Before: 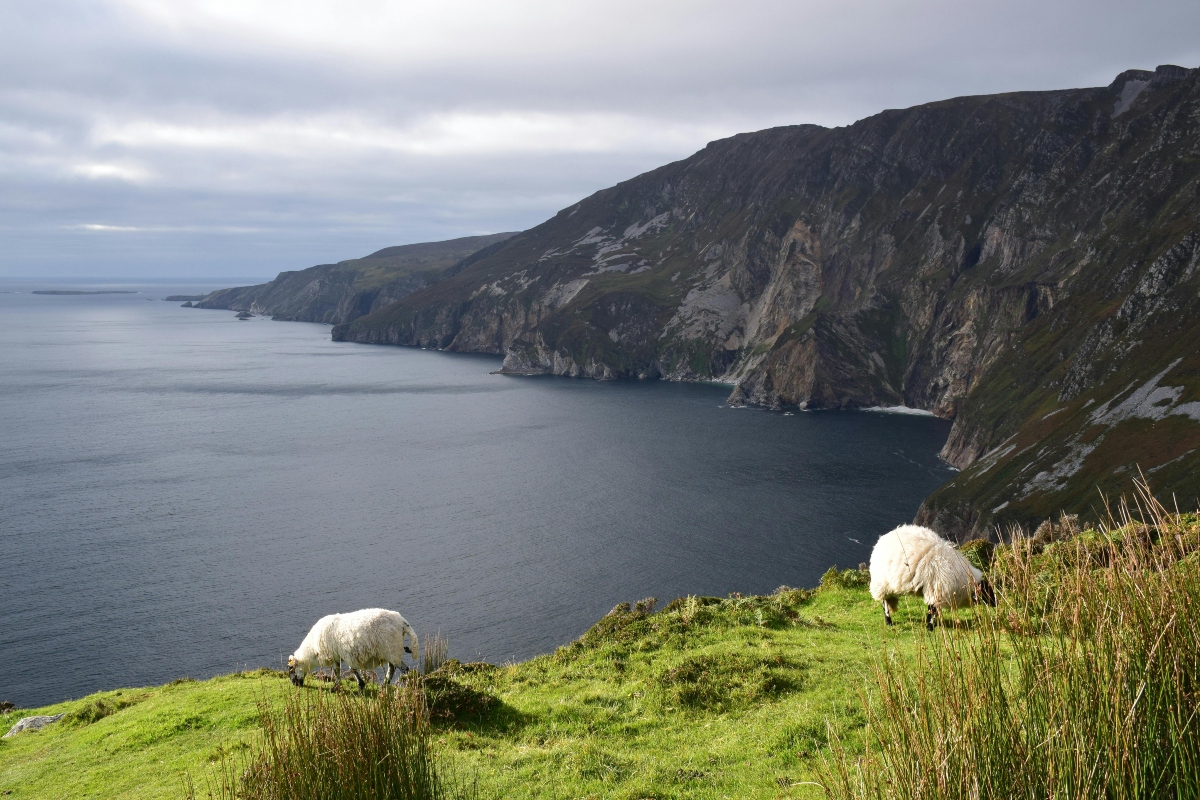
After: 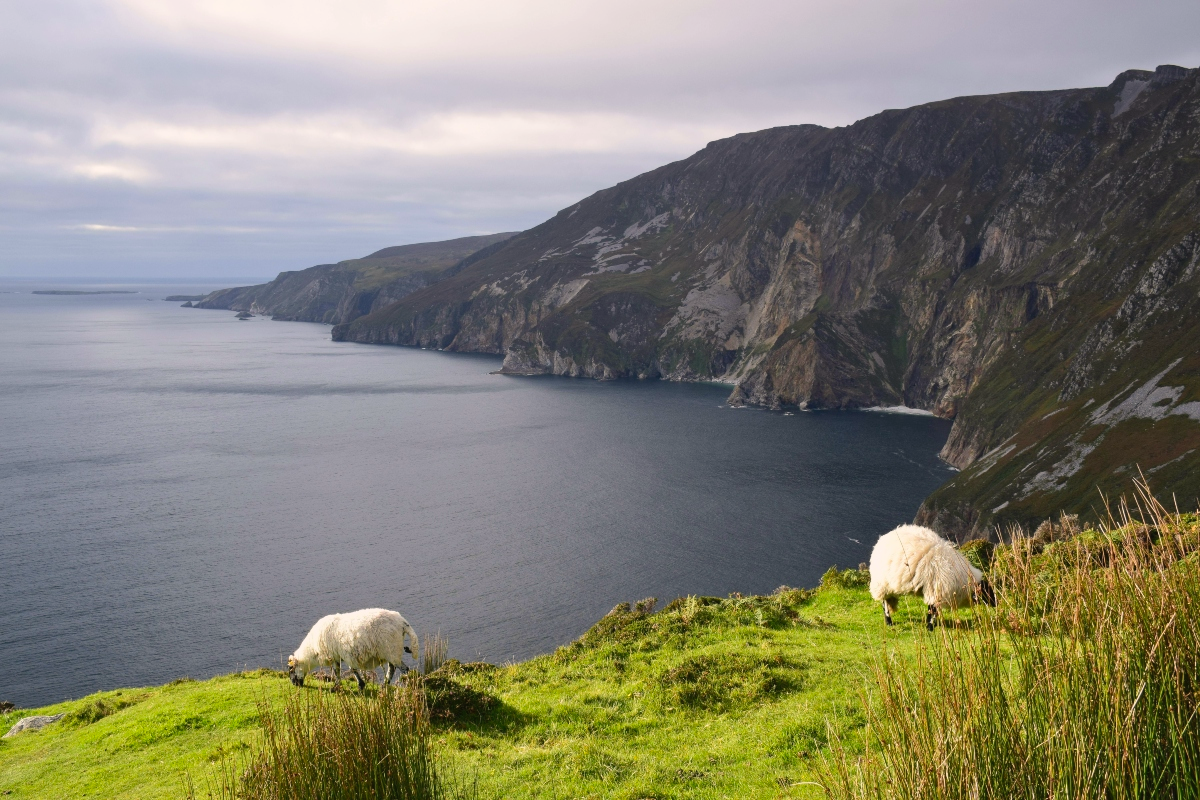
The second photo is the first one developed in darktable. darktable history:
exposure: exposure -0.157 EV, compensate highlight preservation false
color correction: highlights a* 3.84, highlights b* 5.07
contrast brightness saturation: contrast 0.07, brightness 0.08, saturation 0.18
